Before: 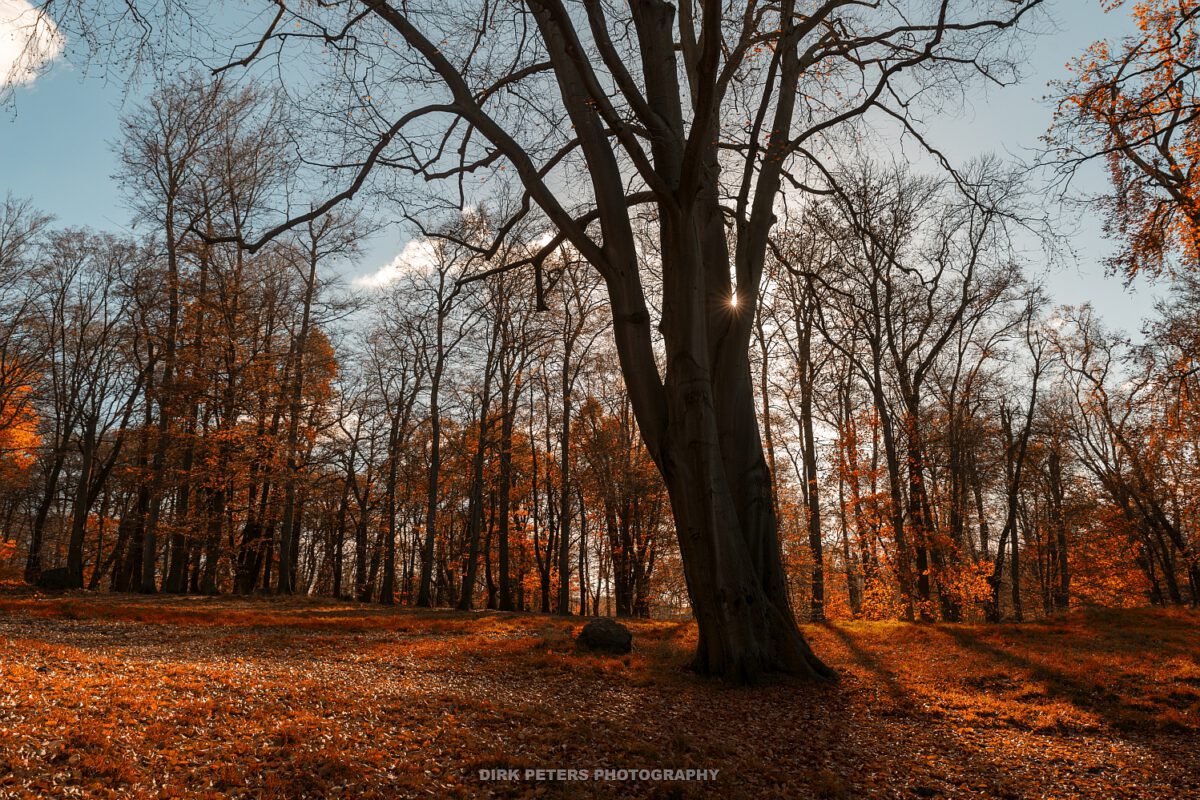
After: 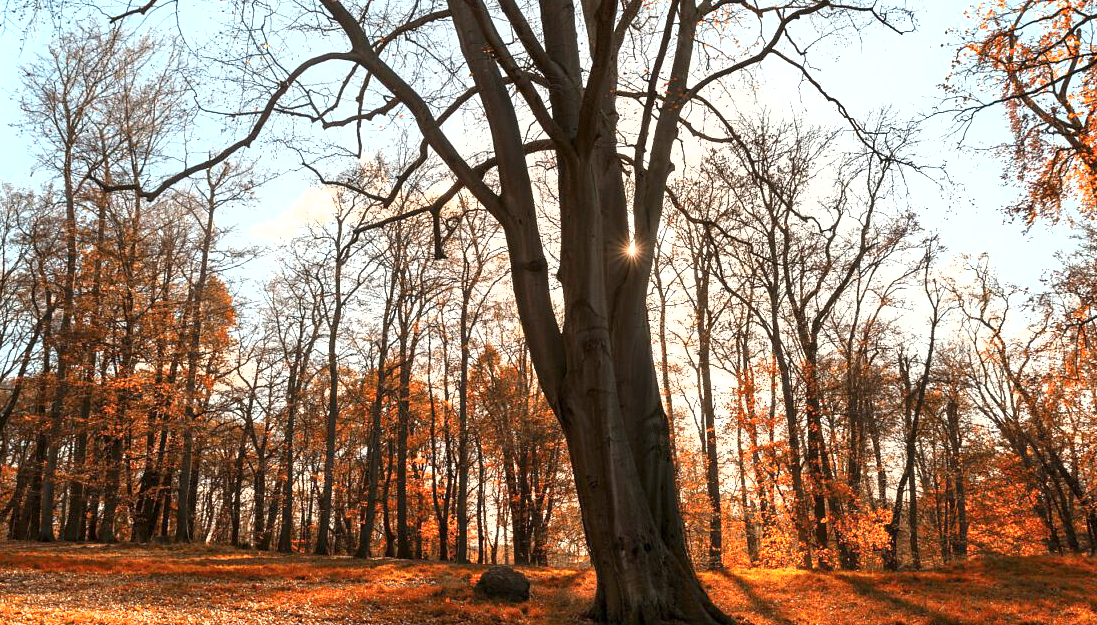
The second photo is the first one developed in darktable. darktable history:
crop: left 8.5%, top 6.55%, bottom 15.221%
shadows and highlights: radius 45.04, white point adjustment 6.7, compress 79.51%, soften with gaussian
exposure: exposure 0.262 EV, compensate exposure bias true, compensate highlight preservation false
